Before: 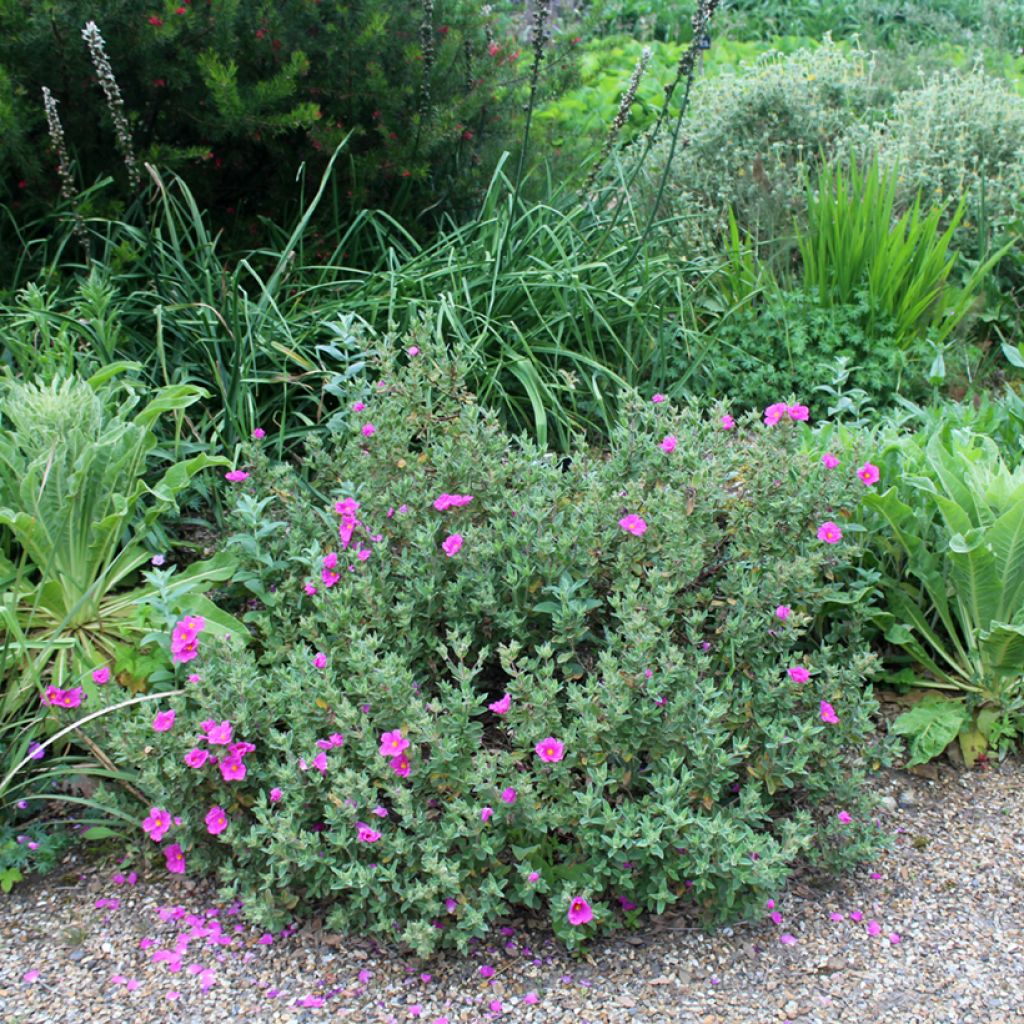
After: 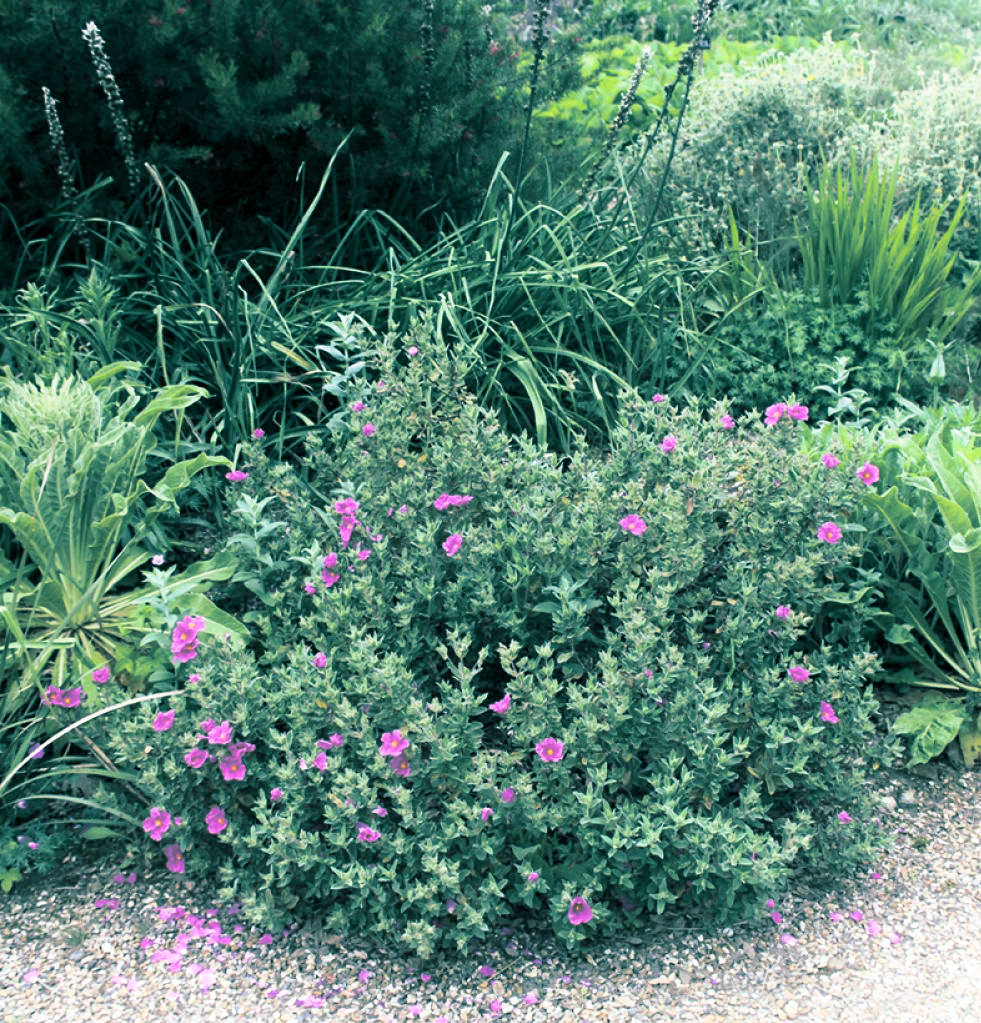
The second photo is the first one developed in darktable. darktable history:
base curve: curves: ch0 [(0, 0) (0.257, 0.25) (0.482, 0.586) (0.757, 0.871) (1, 1)]
shadows and highlights: shadows -21.3, highlights 100, soften with gaussian
color balance rgb: perceptual saturation grading › global saturation 30%, global vibrance 20%
crop: right 4.126%, bottom 0.031%
local contrast: mode bilateral grid, contrast 10, coarseness 25, detail 115%, midtone range 0.2
contrast brightness saturation: contrast 0.1, saturation -0.36
split-toning: shadows › hue 186.43°, highlights › hue 49.29°, compress 30.29%
